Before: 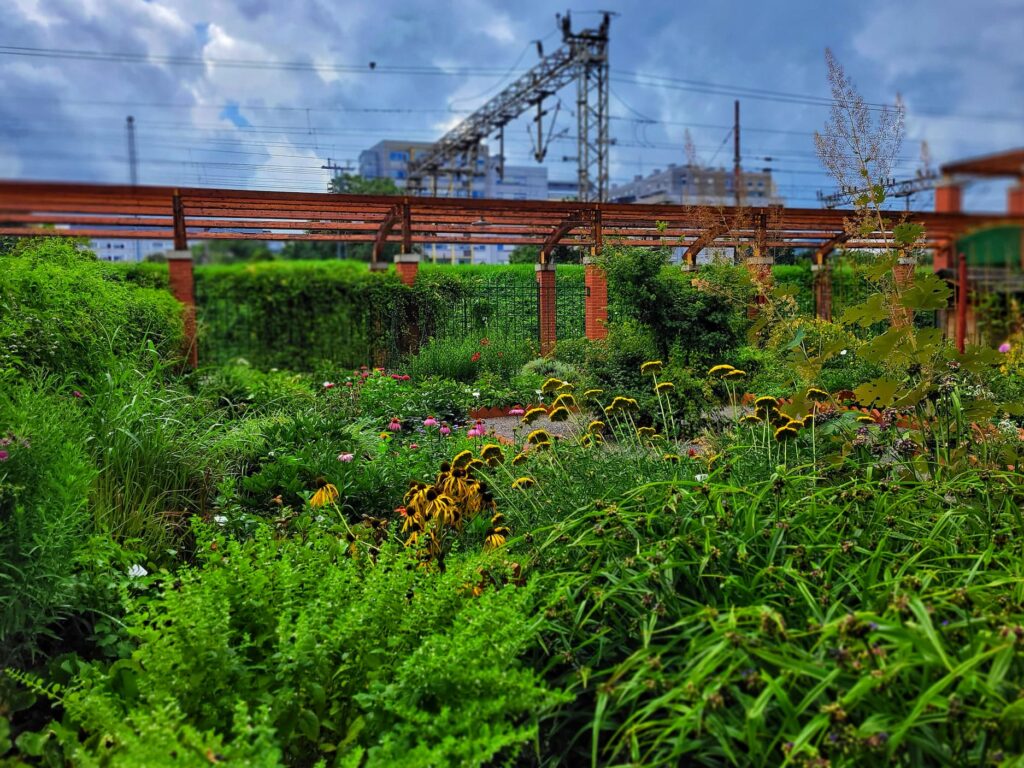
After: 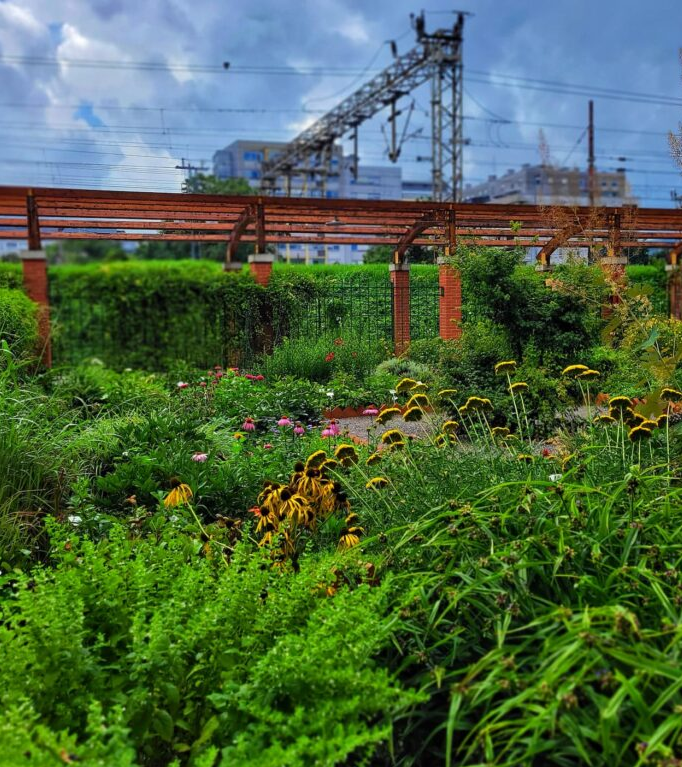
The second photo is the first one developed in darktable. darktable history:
crop and rotate: left 14.35%, right 18.974%
